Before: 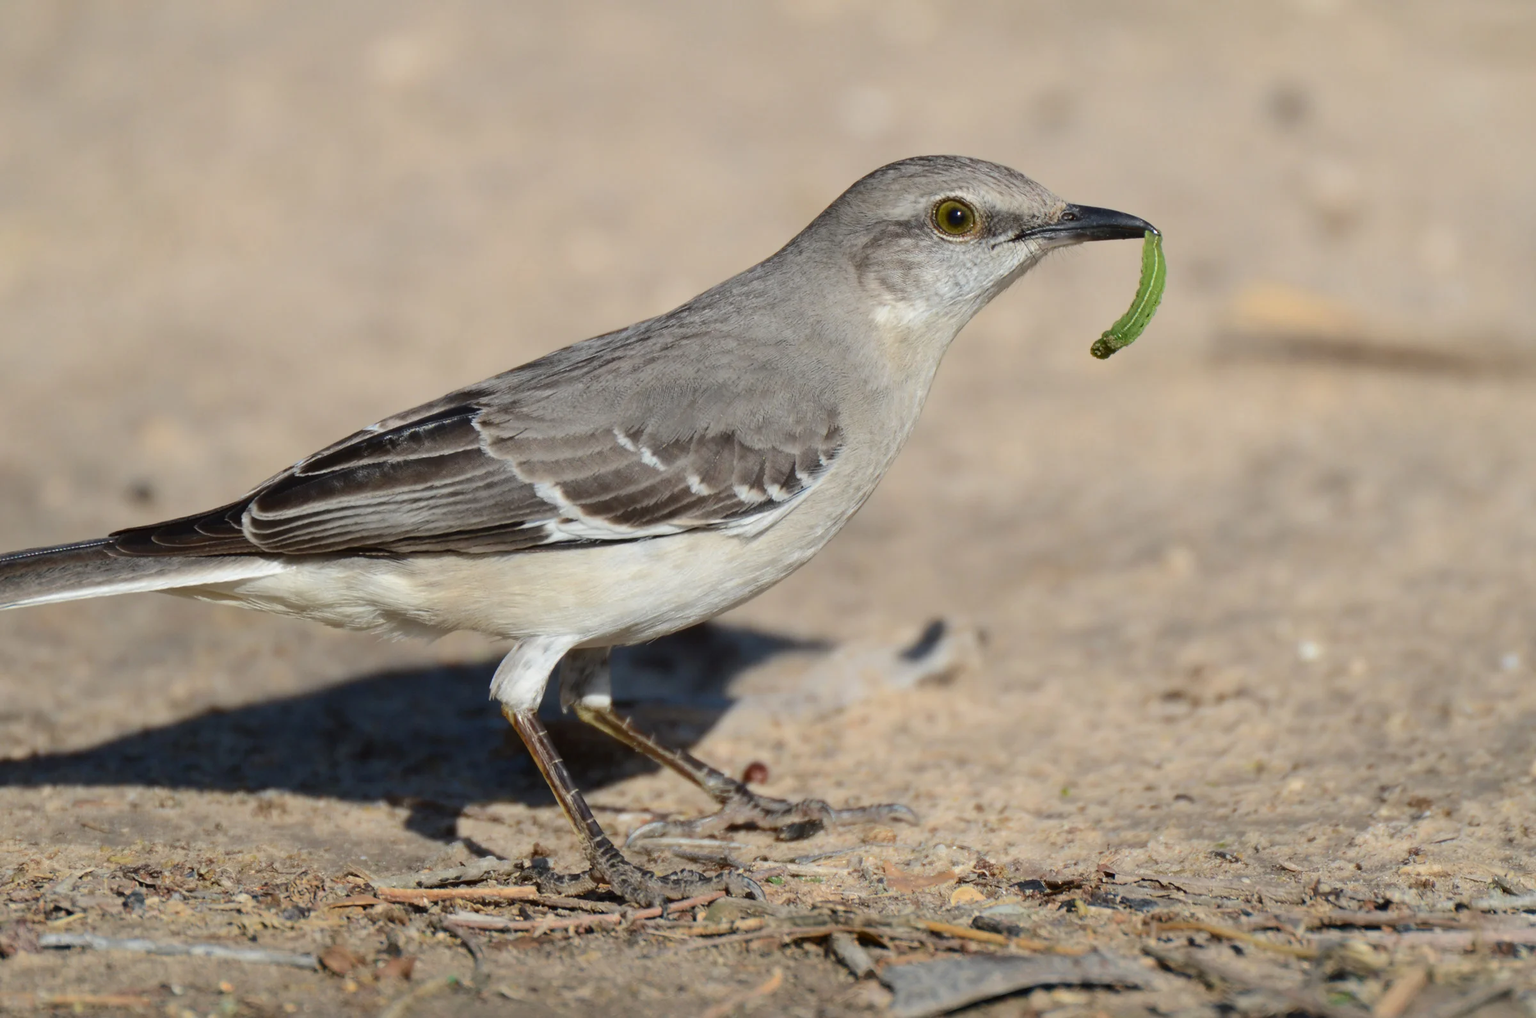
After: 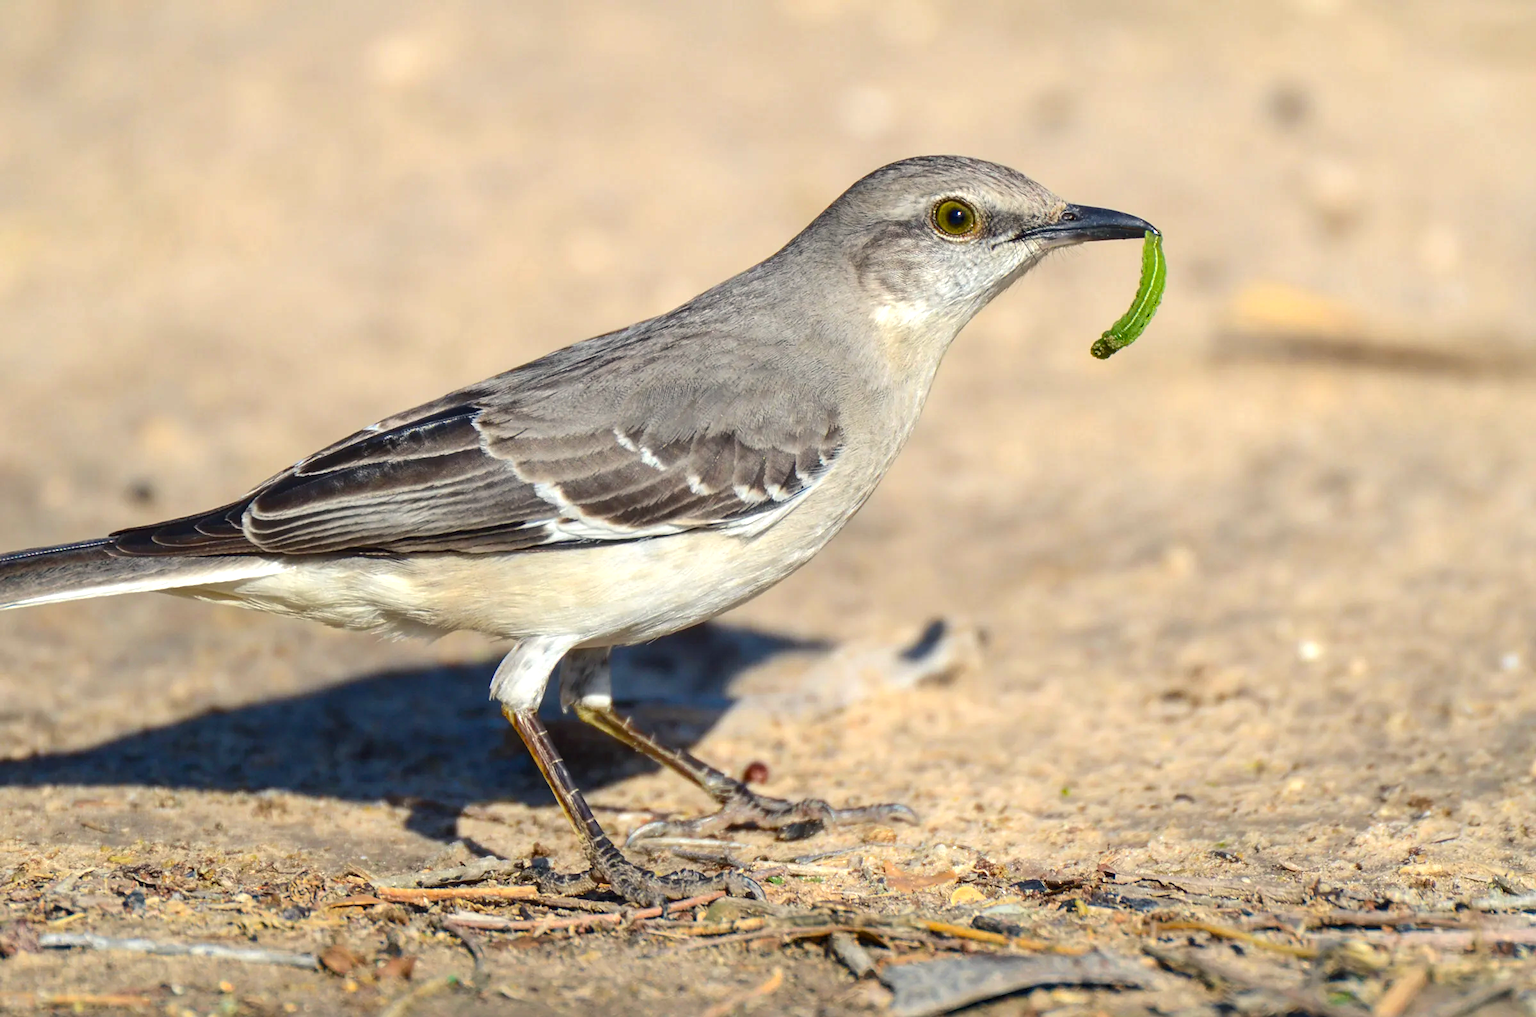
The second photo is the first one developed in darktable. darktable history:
color correction: highlights a* 0.284, highlights b* 2.73, shadows a* -0.854, shadows b* -4.58
exposure: exposure 0.608 EV, compensate highlight preservation false
color balance rgb: shadows lift › chroma 1.968%, shadows lift › hue 262.11°, perceptual saturation grading › global saturation 19.73%, global vibrance 20%
sharpen: amount 0.21
local contrast: on, module defaults
contrast brightness saturation: contrast -0.02, brightness -0.011, saturation 0.028
